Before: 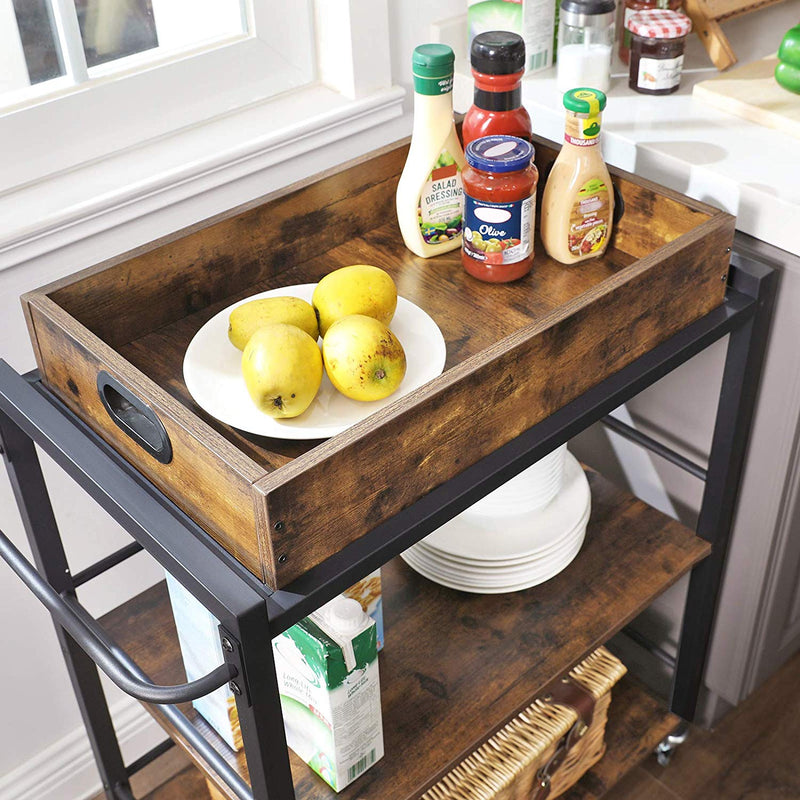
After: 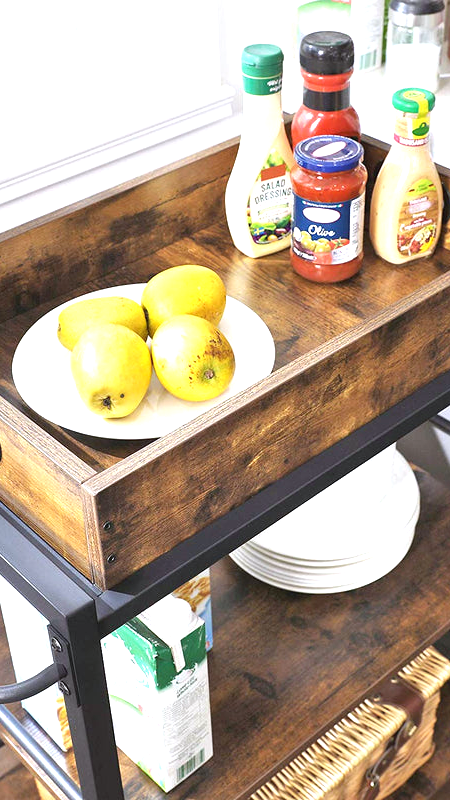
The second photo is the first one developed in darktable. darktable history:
exposure: exposure 0.74 EV, compensate highlight preservation false
crop: left 21.496%, right 22.254%
white balance: red 0.983, blue 1.036
